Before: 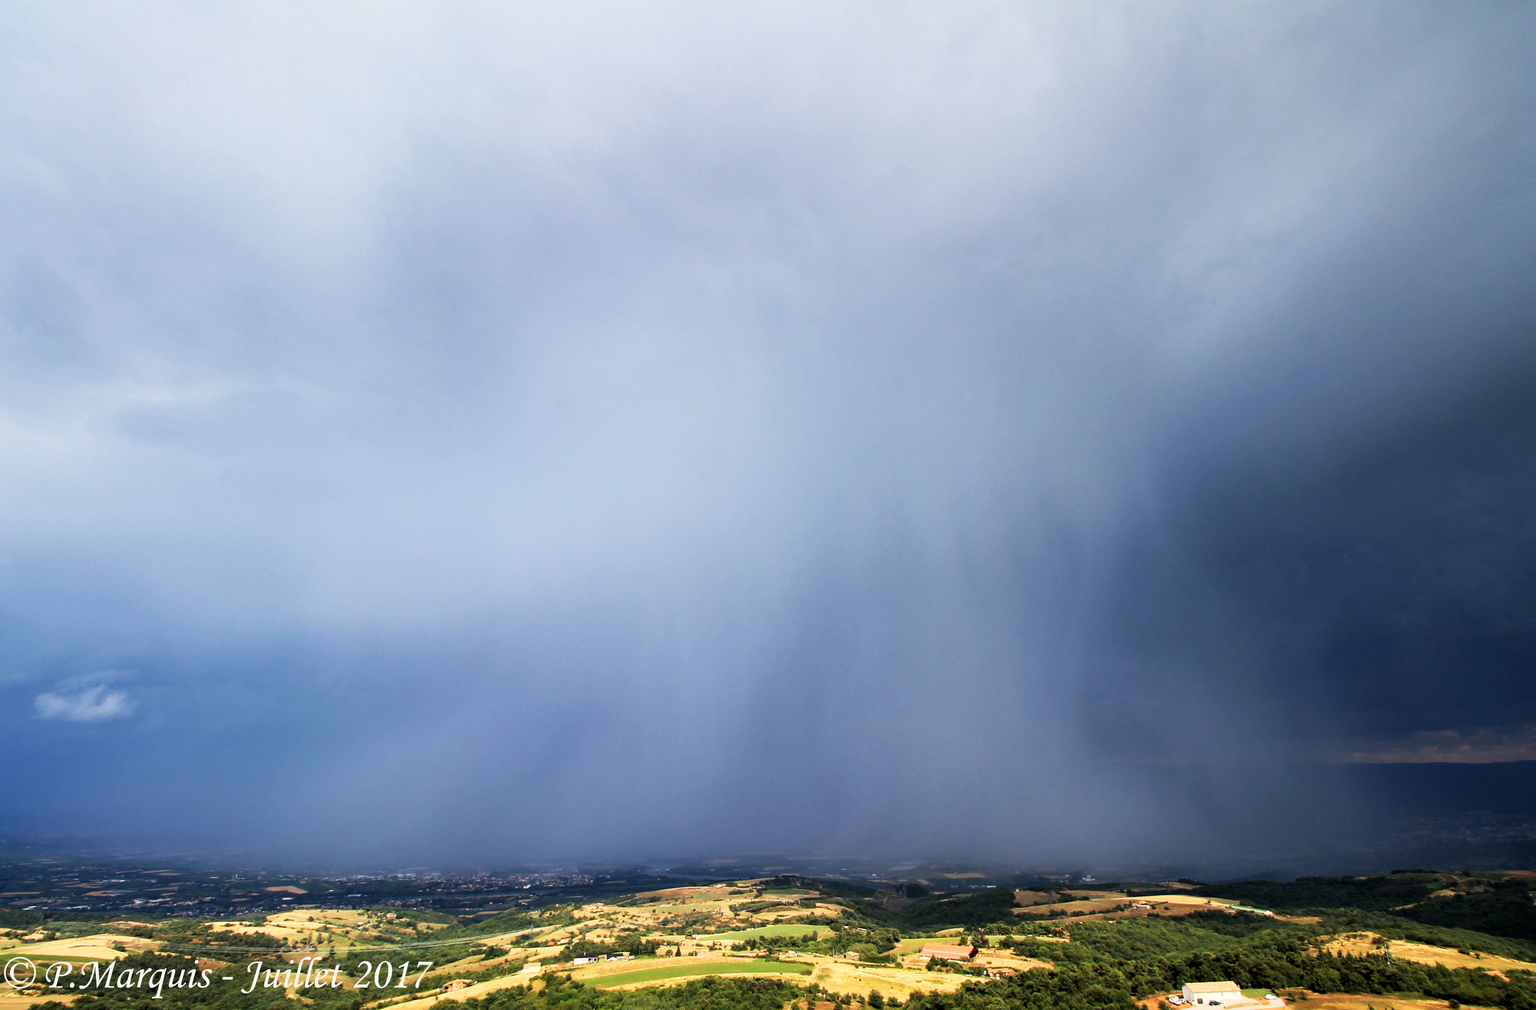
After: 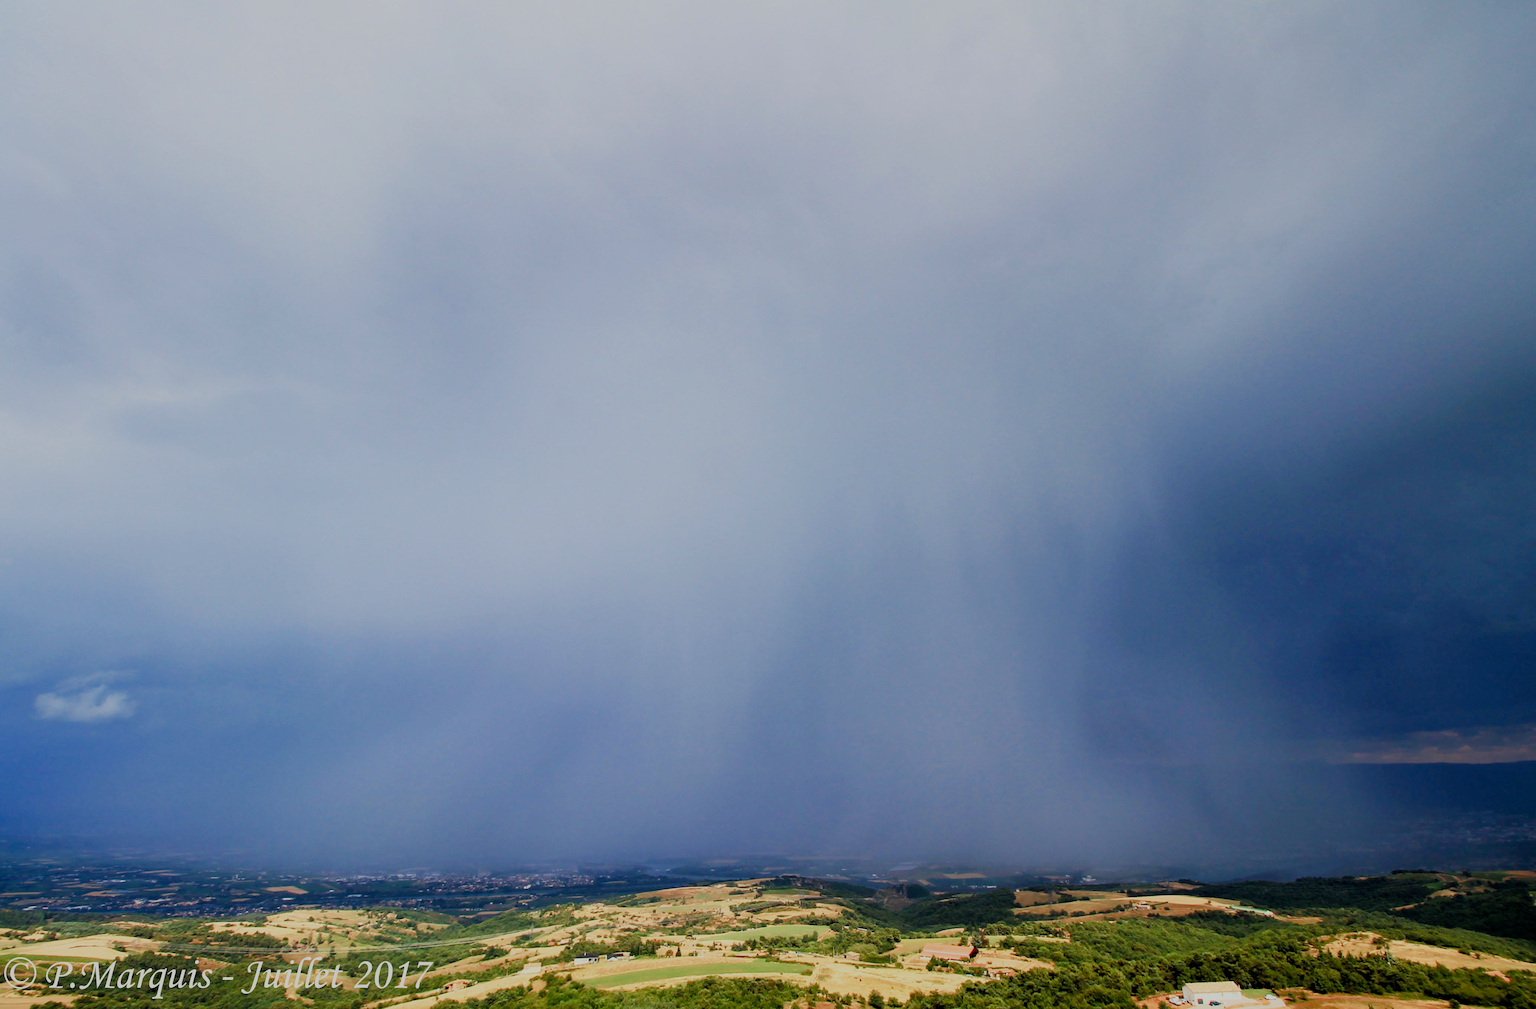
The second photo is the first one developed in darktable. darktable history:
color balance rgb: perceptual saturation grading › global saturation 20%, perceptual saturation grading › highlights -49.835%, perceptual saturation grading › shadows 25.428%, contrast -9.892%
filmic rgb: middle gray luminance 18.23%, black relative exposure -10.41 EV, white relative exposure 3.42 EV, threshold 5.99 EV, target black luminance 0%, hardness 6.02, latitude 98.1%, contrast 0.844, shadows ↔ highlights balance 0.646%, color science v5 (2021), contrast in shadows safe, contrast in highlights safe, enable highlight reconstruction true
